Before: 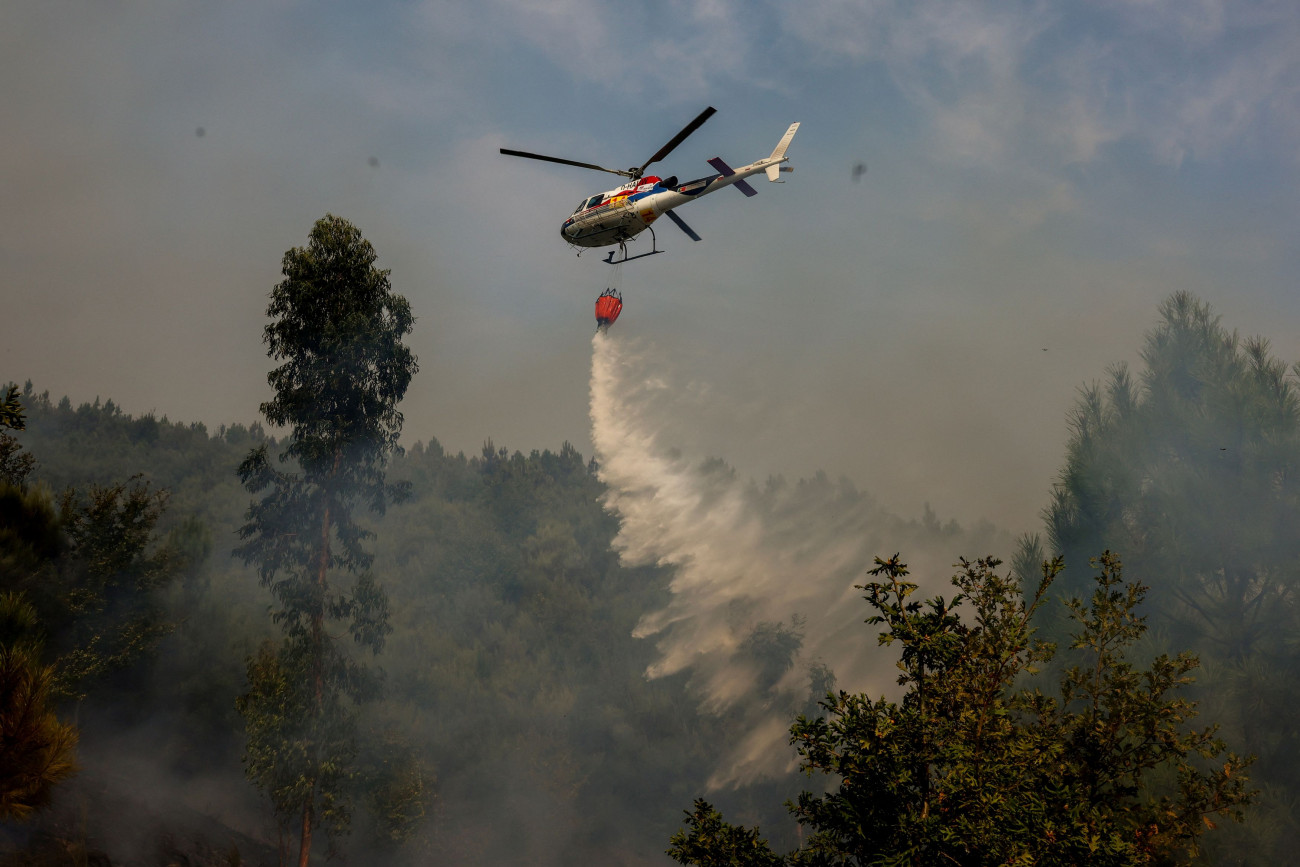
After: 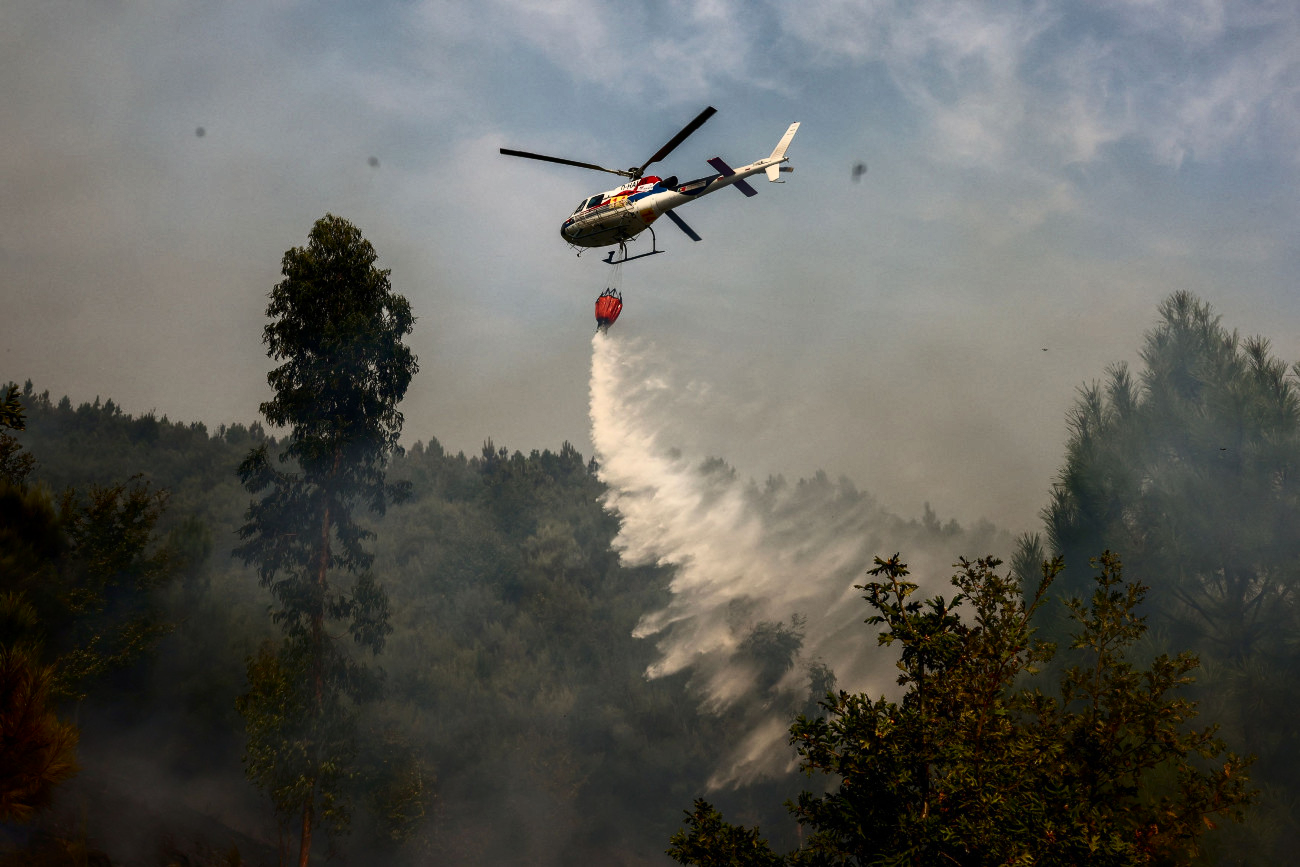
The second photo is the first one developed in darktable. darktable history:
contrast brightness saturation: contrast 0.39, brightness 0.112
